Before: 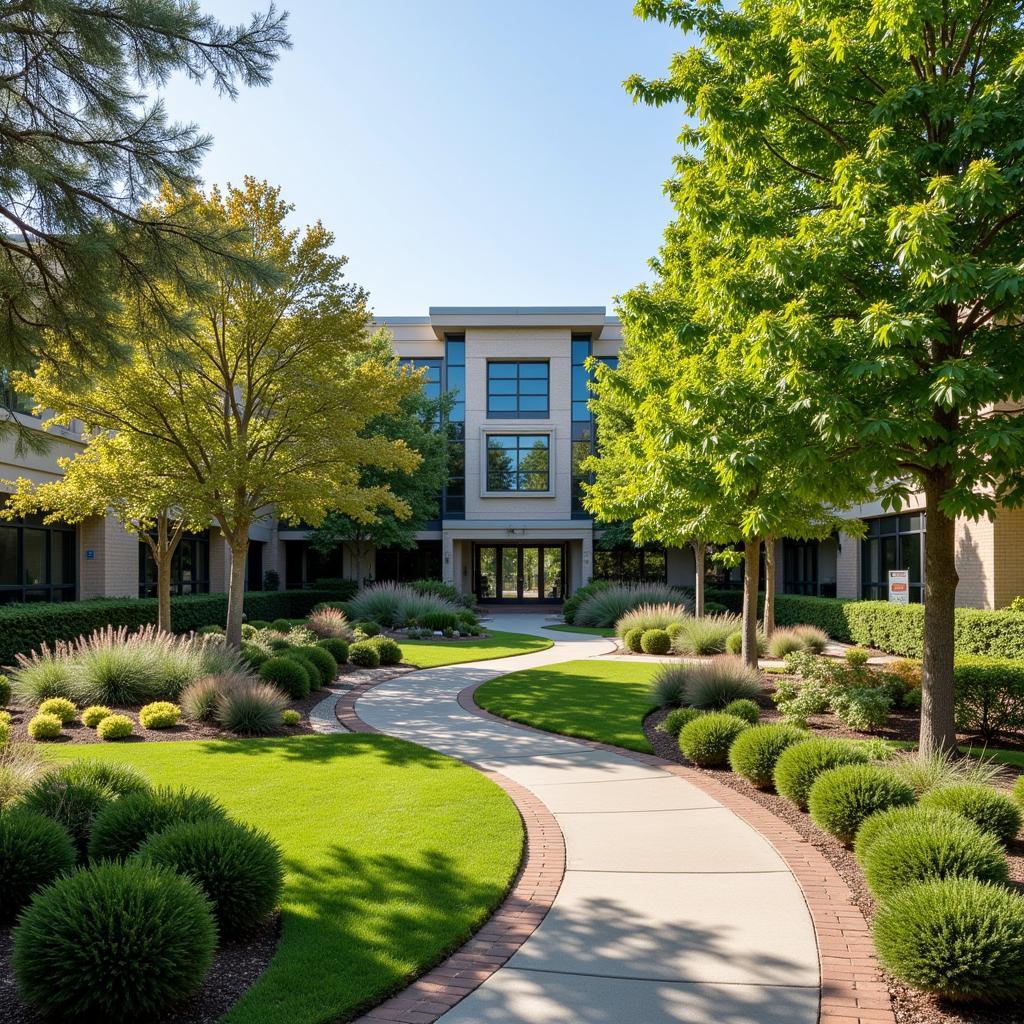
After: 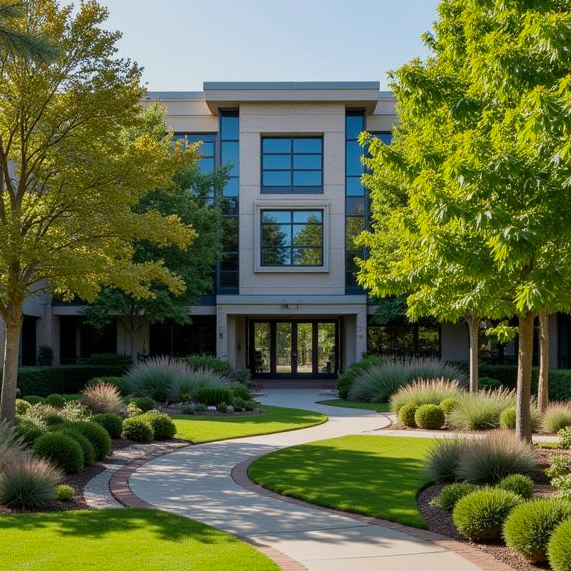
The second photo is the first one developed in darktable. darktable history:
shadows and highlights: radius 121.13, shadows 21.4, white point adjustment -9.72, highlights -14.39, soften with gaussian
crop and rotate: left 22.13%, top 22.054%, right 22.026%, bottom 22.102%
